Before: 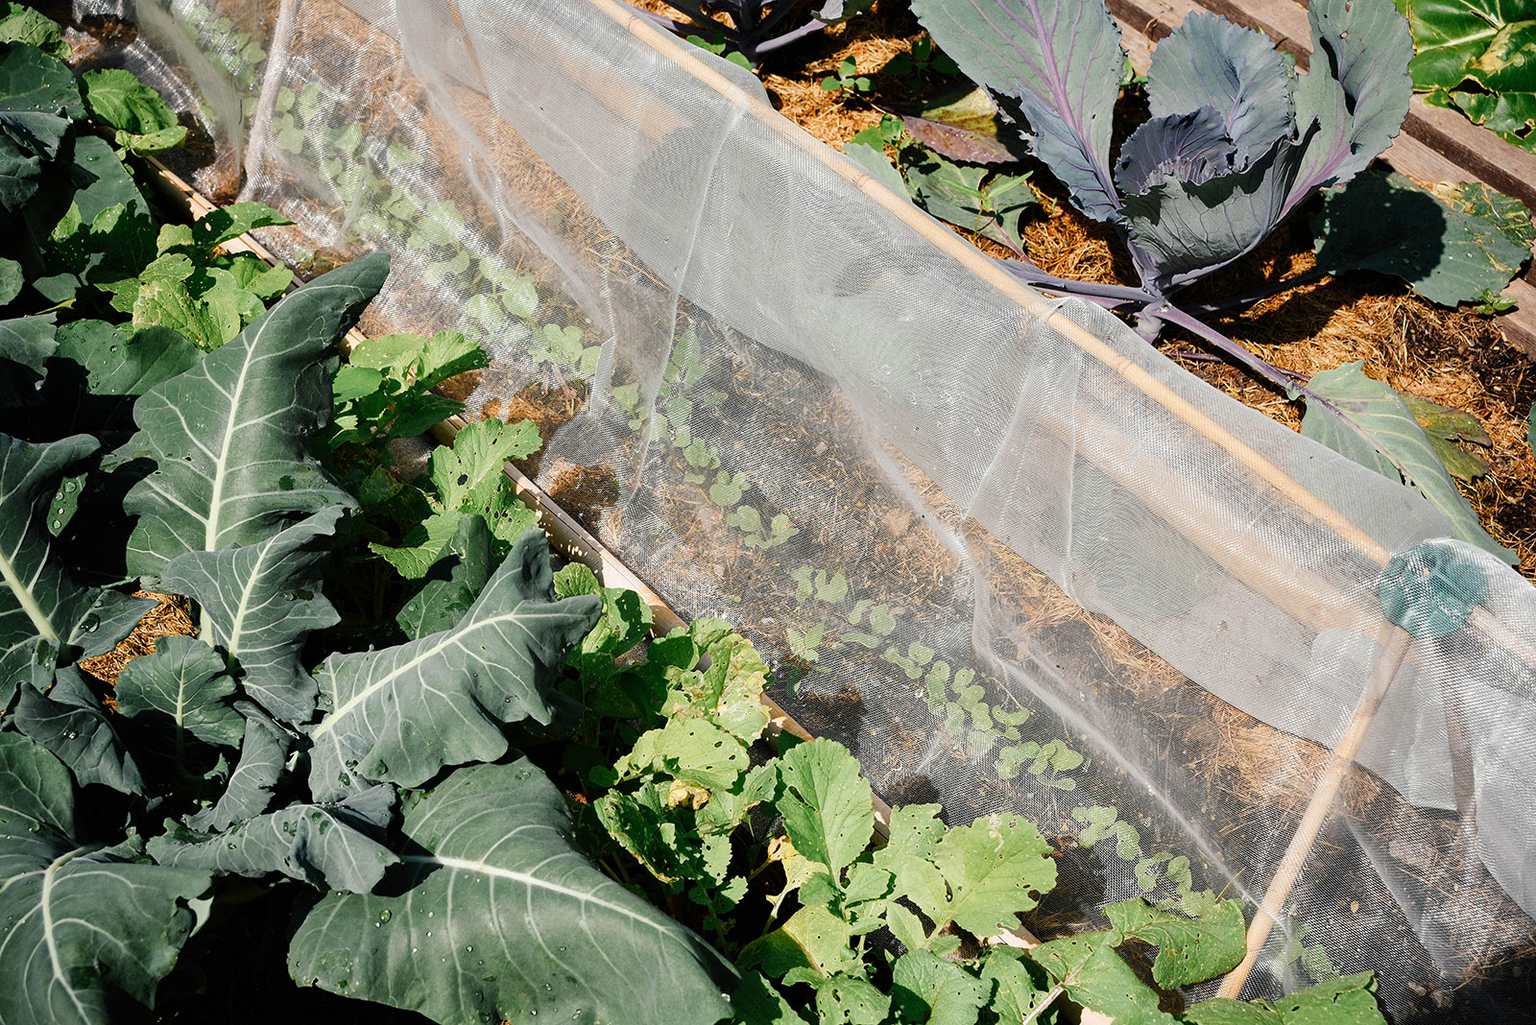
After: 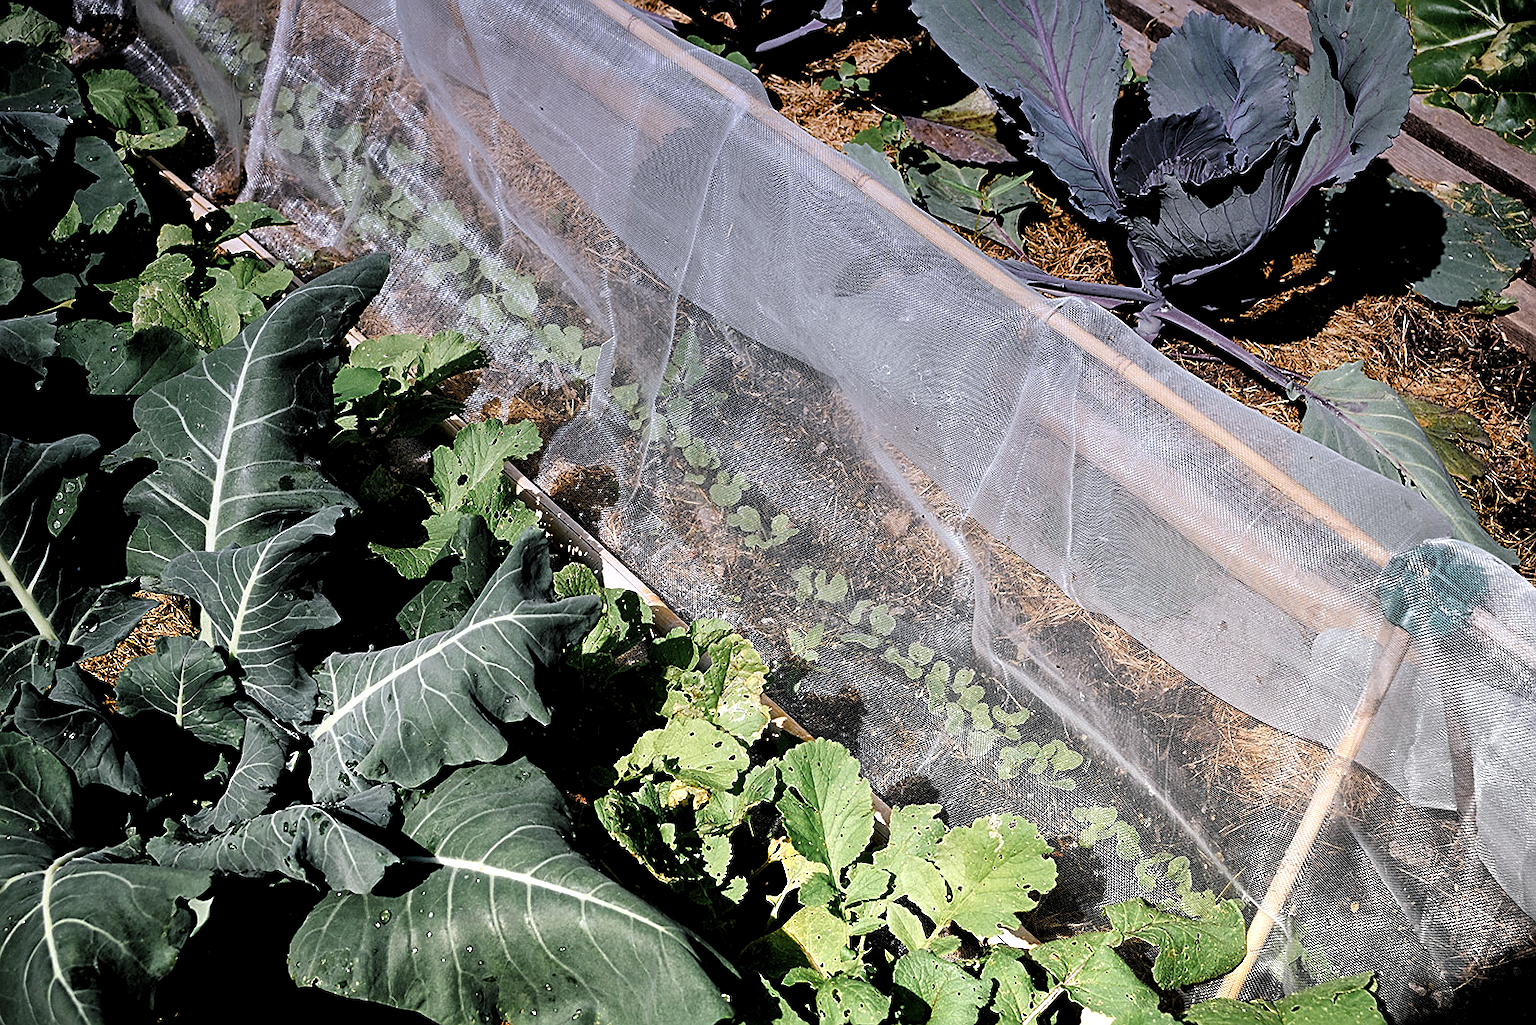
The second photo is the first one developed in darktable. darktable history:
sharpen: on, module defaults
graduated density: hue 238.83°, saturation 50%
levels: levels [0.129, 0.519, 0.867]
